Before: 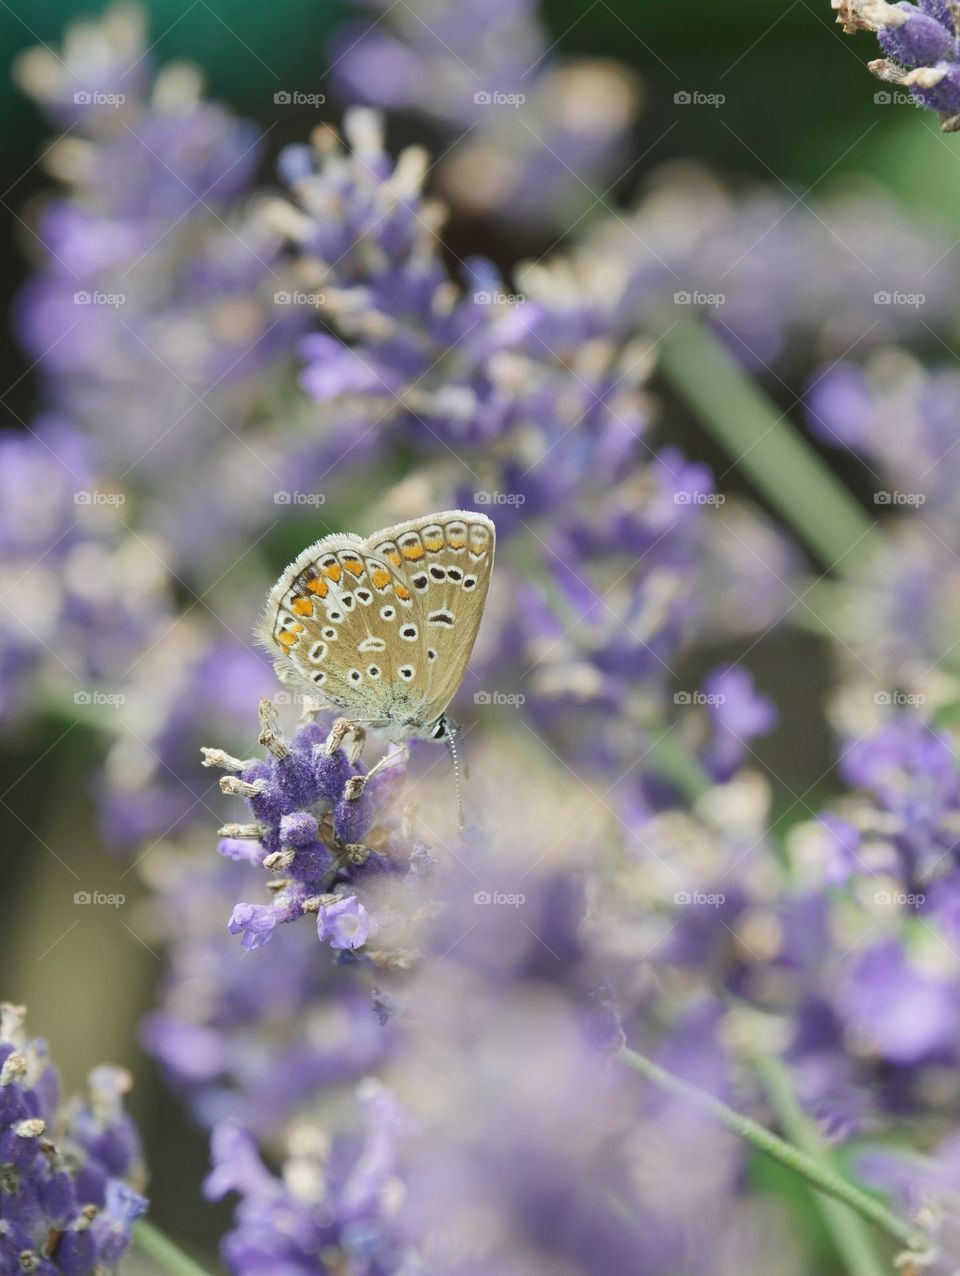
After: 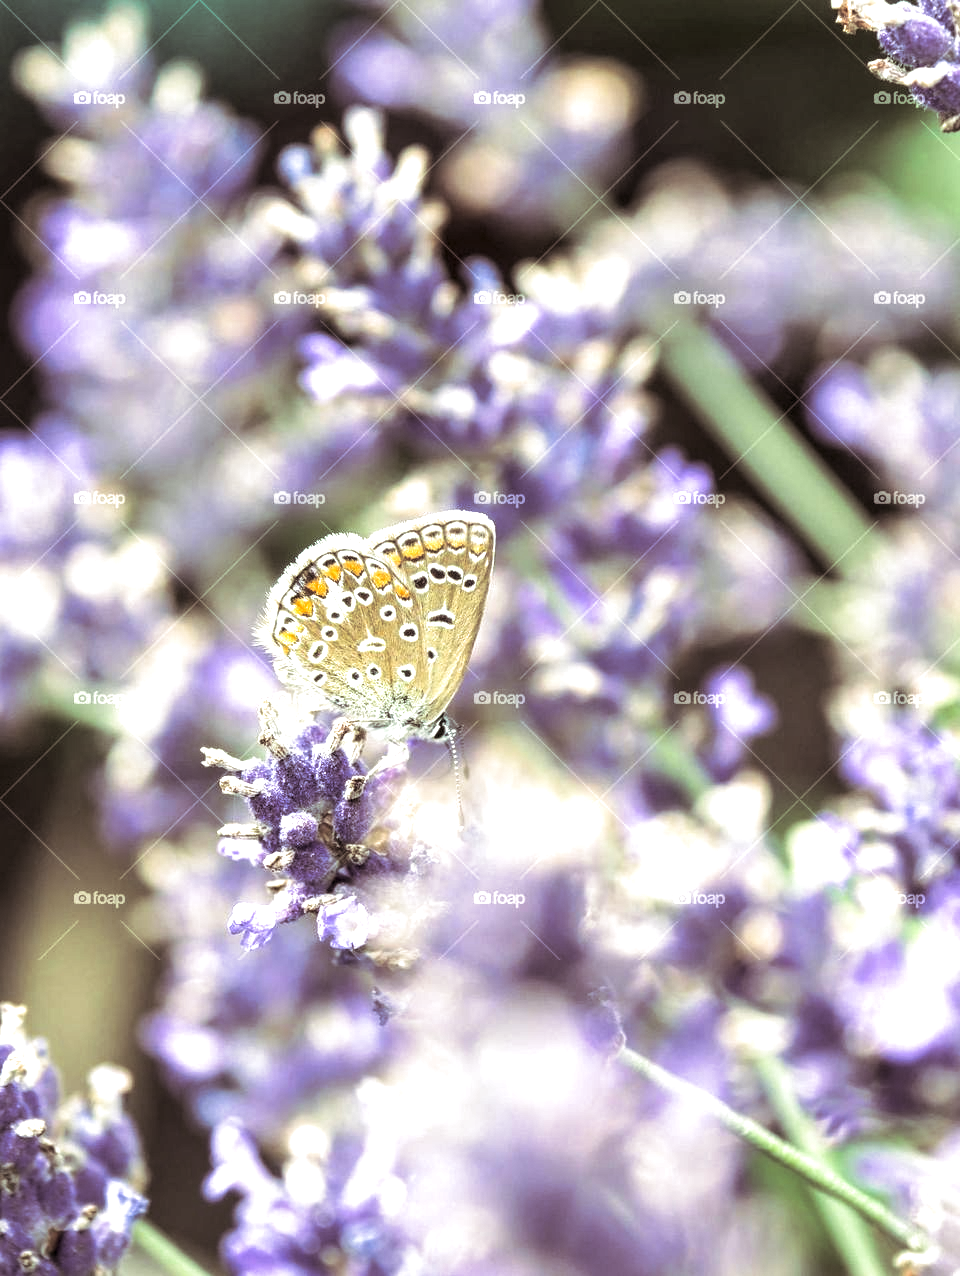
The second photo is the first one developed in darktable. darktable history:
levels: levels [0, 0.394, 0.787]
local contrast: highlights 60%, shadows 60%, detail 160%
split-toning: shadows › saturation 0.24, highlights › hue 54°, highlights › saturation 0.24
